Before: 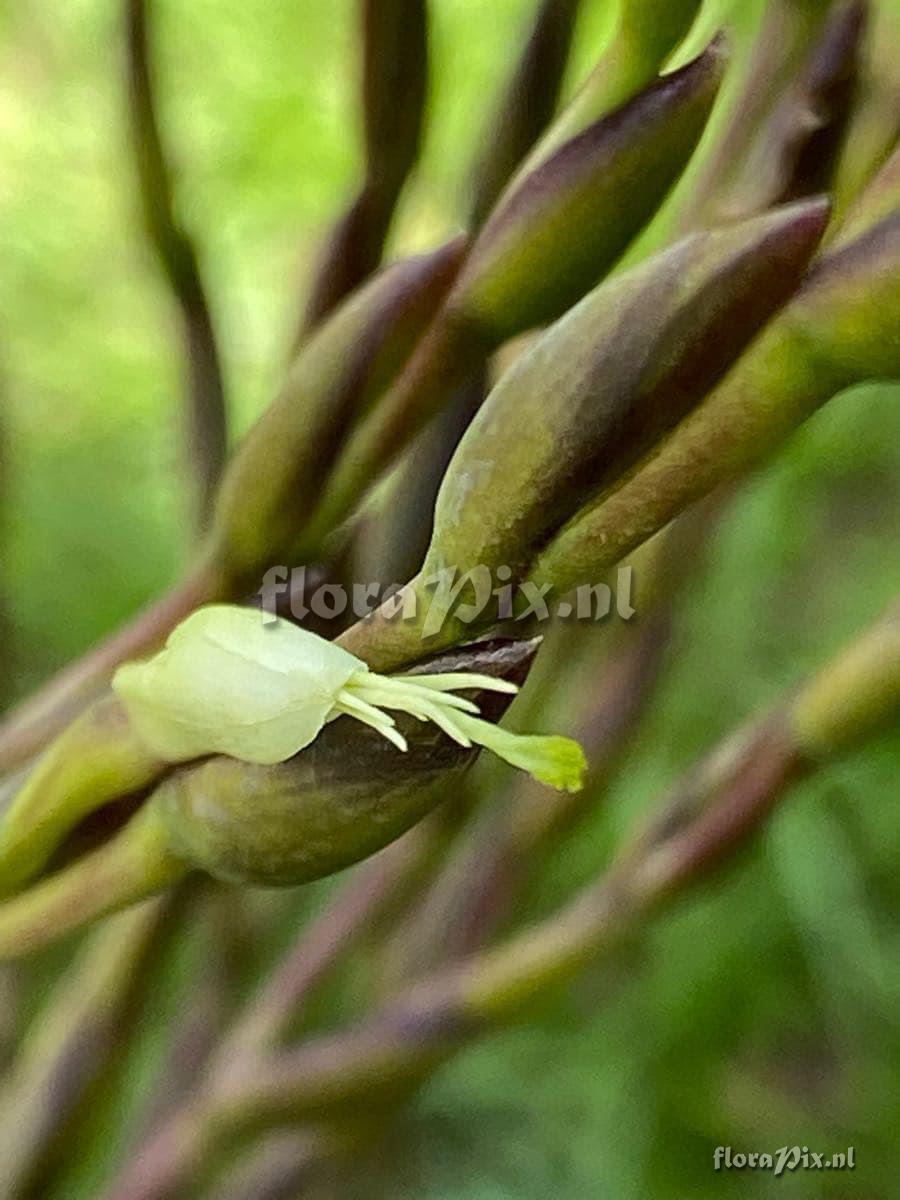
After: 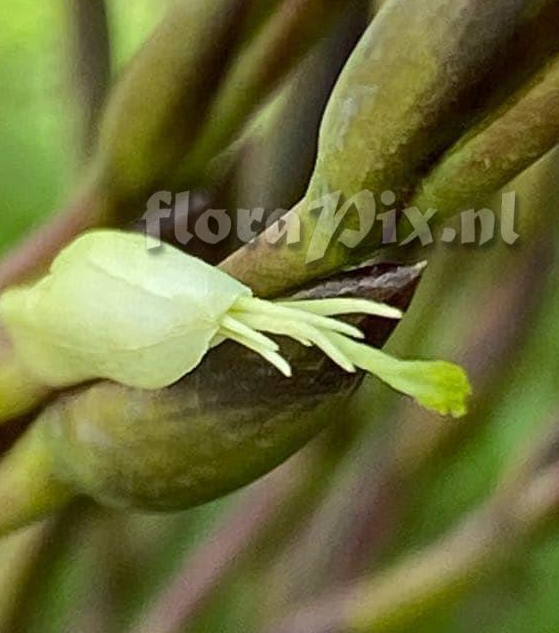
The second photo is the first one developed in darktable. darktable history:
crop: left 12.985%, top 31.295%, right 24.803%, bottom 15.94%
